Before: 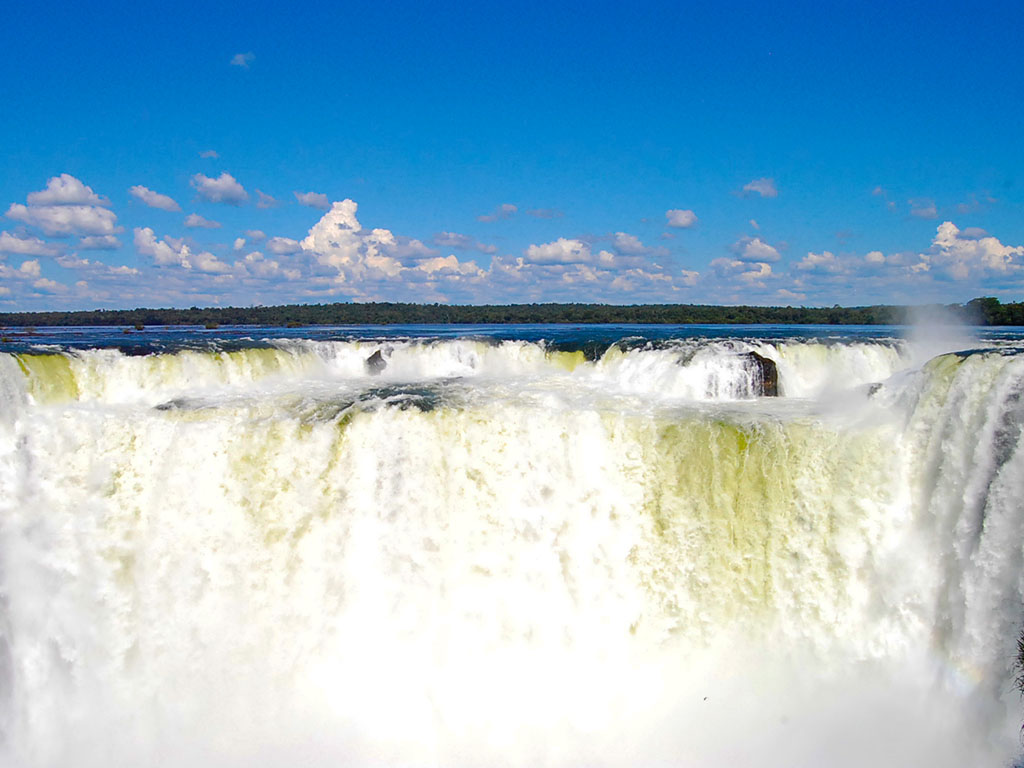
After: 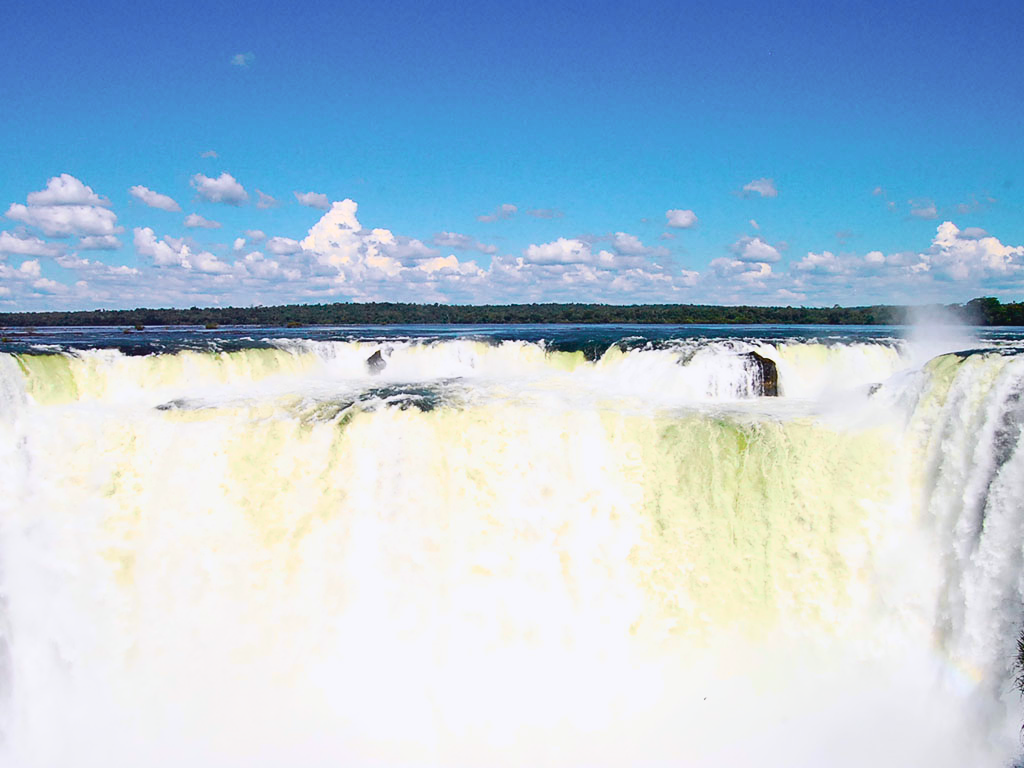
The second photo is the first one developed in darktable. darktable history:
tone curve: curves: ch0 [(0, 0.039) (0.104, 0.094) (0.285, 0.301) (0.673, 0.796) (0.845, 0.932) (0.994, 0.971)]; ch1 [(0, 0) (0.356, 0.385) (0.424, 0.405) (0.498, 0.502) (0.586, 0.57) (0.657, 0.642) (1, 1)]; ch2 [(0, 0) (0.424, 0.438) (0.46, 0.453) (0.515, 0.505) (0.557, 0.57) (0.612, 0.583) (0.722, 0.67) (1, 1)], color space Lab, independent channels, preserve colors none
